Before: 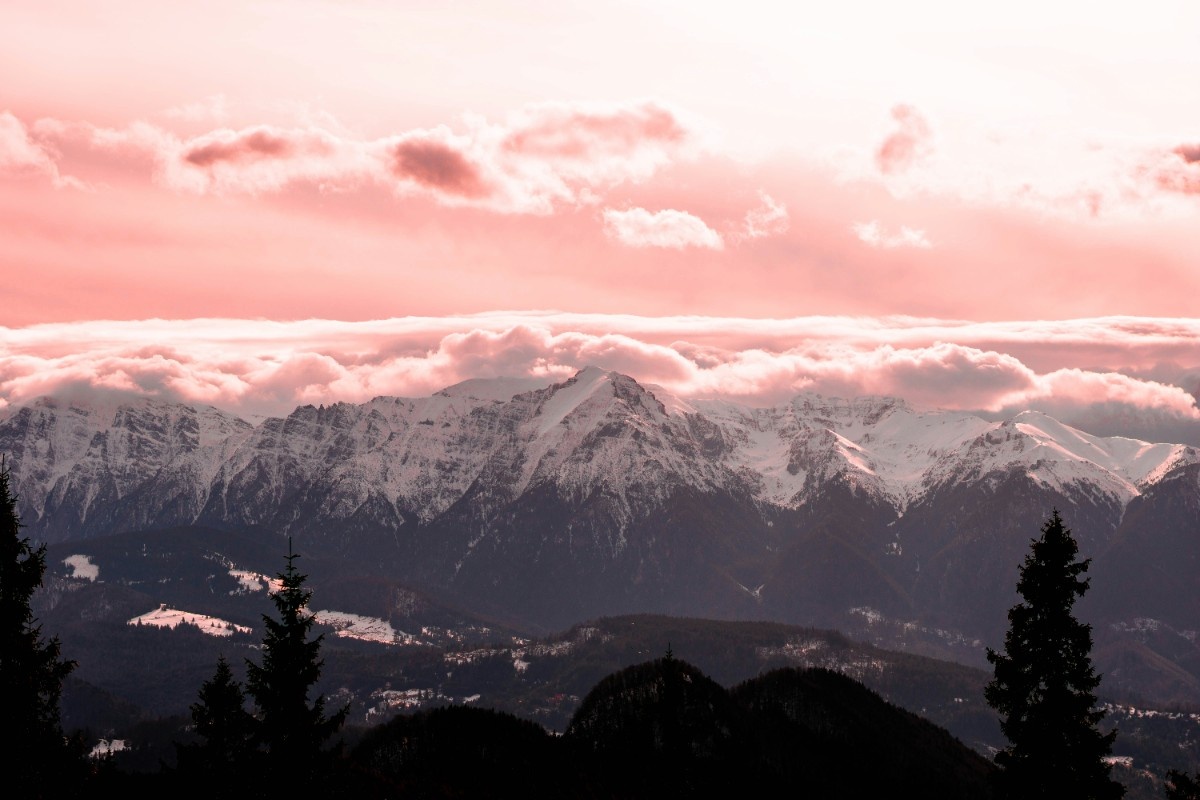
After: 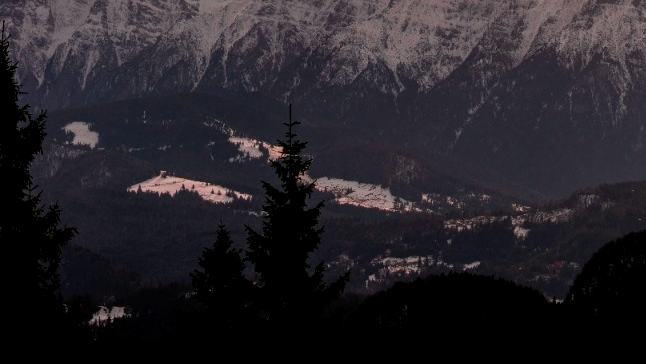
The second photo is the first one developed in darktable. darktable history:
crop and rotate: top 54.332%, right 46.111%, bottom 0.109%
exposure: black level correction 0, exposure -0.773 EV, compensate highlight preservation false
local contrast: on, module defaults
